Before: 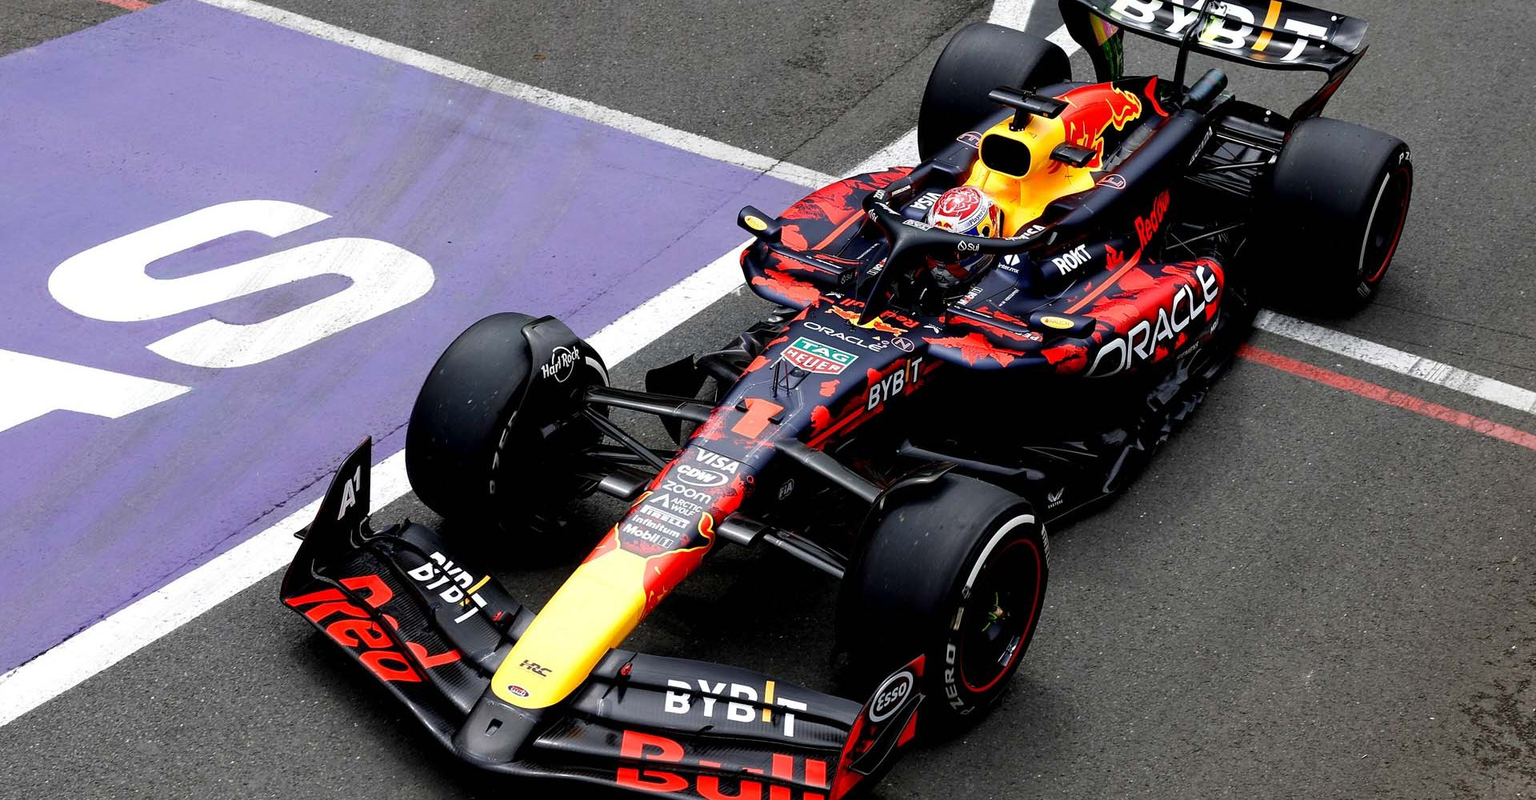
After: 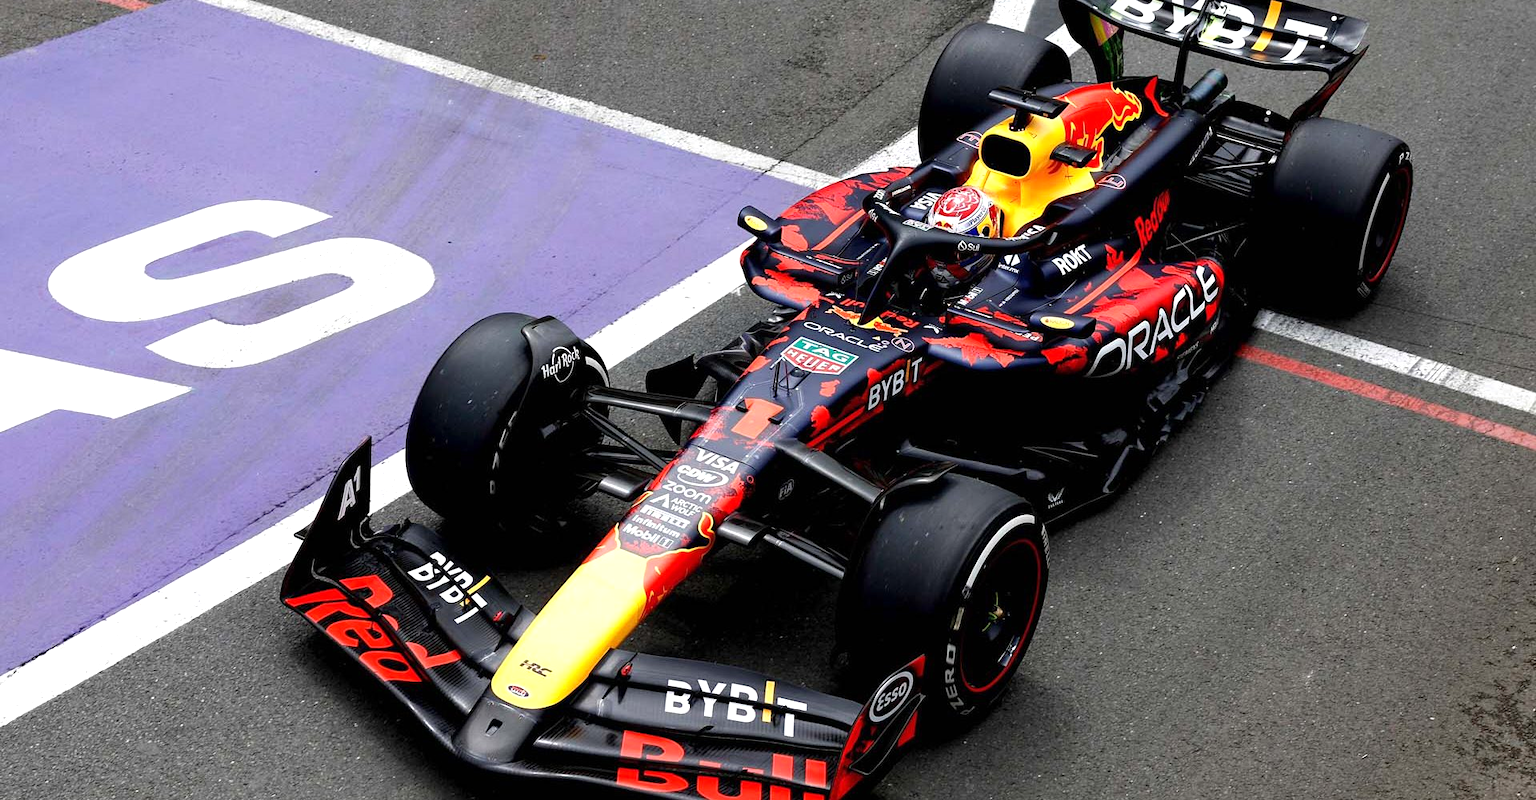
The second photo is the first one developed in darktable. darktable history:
exposure: exposure 0.293 EV, compensate exposure bias true, compensate highlight preservation false
